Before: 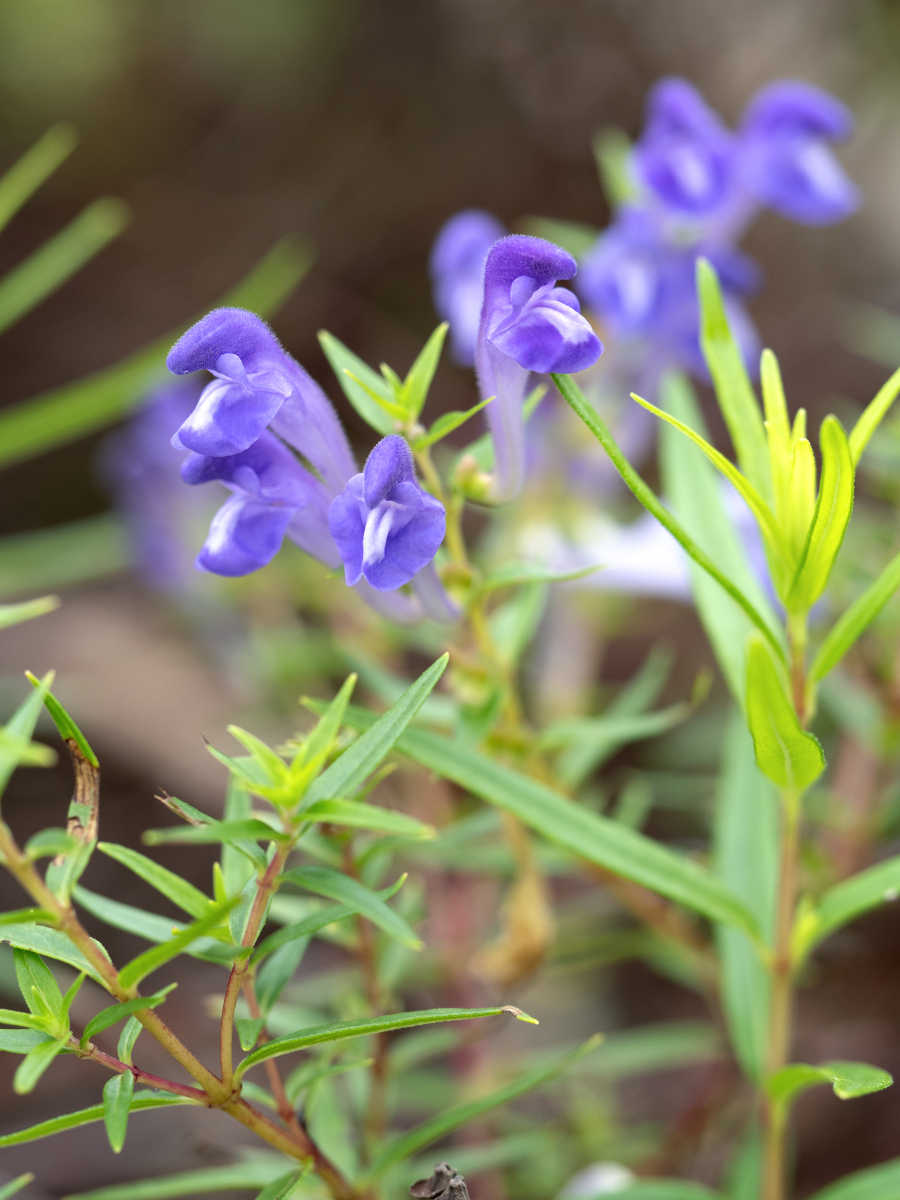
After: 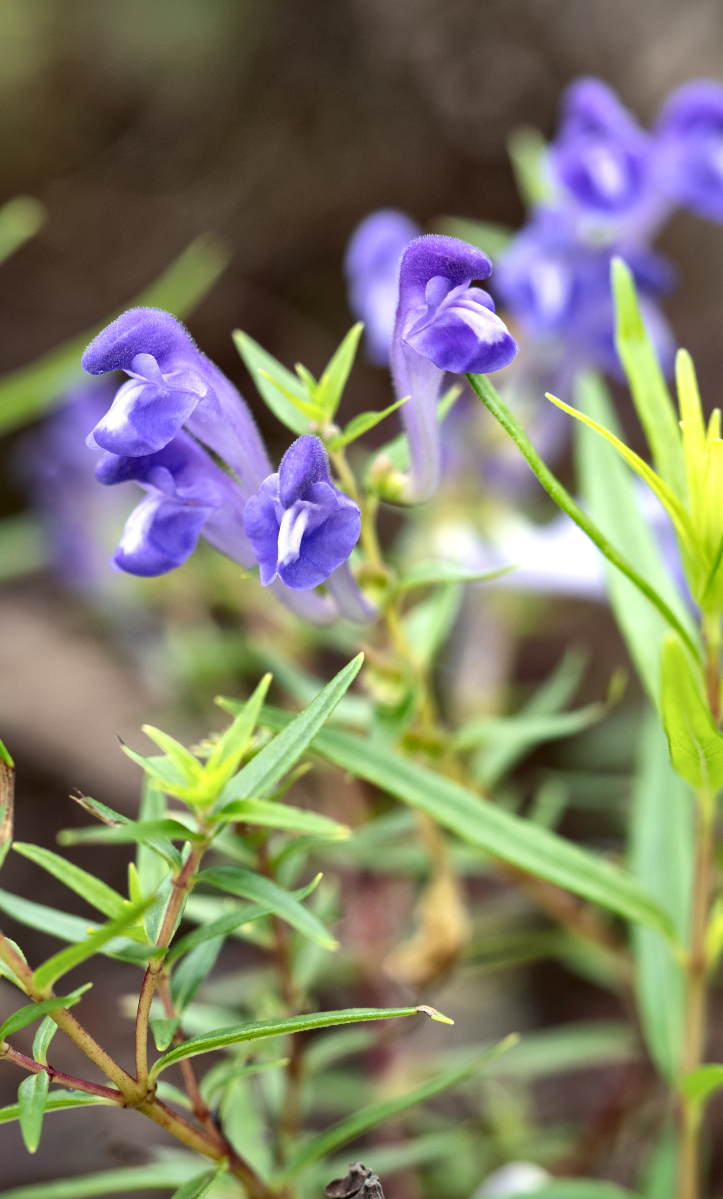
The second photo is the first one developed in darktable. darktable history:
local contrast: mode bilateral grid, contrast 21, coarseness 50, detail 179%, midtone range 0.2
crop and rotate: left 9.473%, right 10.169%
